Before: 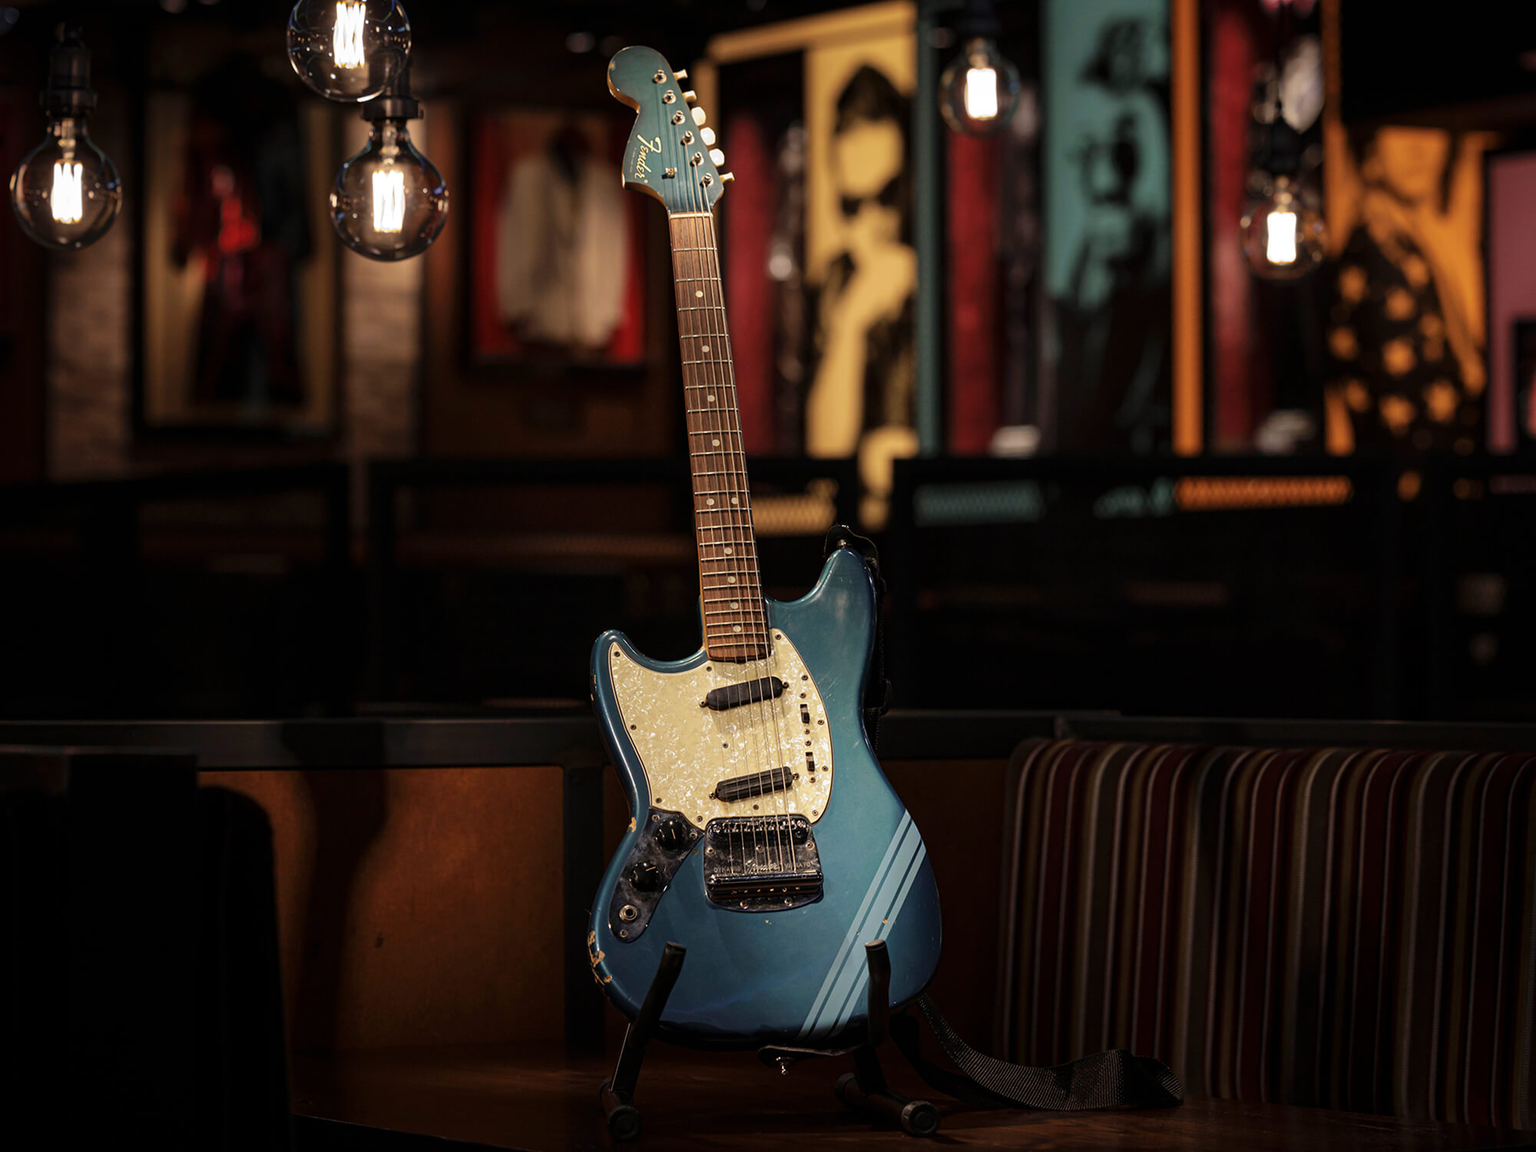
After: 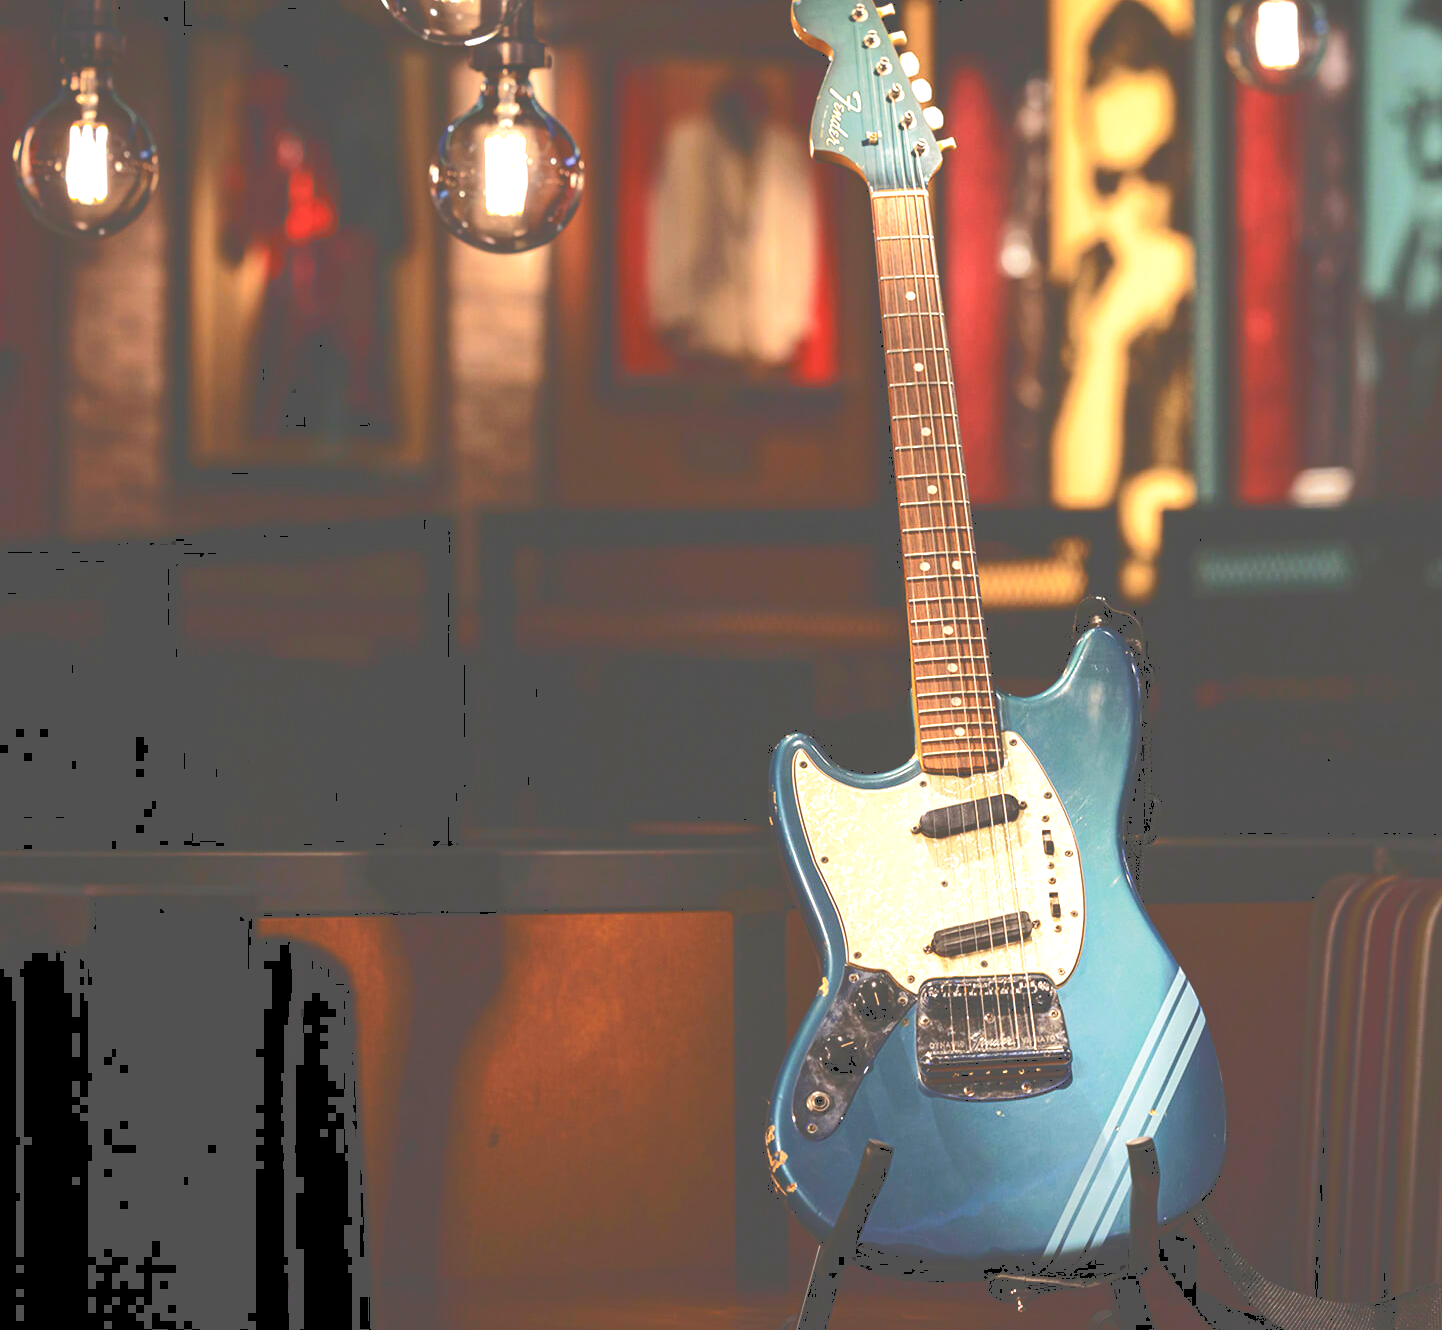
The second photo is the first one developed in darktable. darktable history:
crop: top 5.807%, right 27.856%, bottom 5.522%
base curve: curves: ch0 [(0, 0) (0.688, 0.865) (1, 1)], preserve colors none
tone curve: curves: ch0 [(0, 0) (0.003, 0.346) (0.011, 0.346) (0.025, 0.346) (0.044, 0.35) (0.069, 0.354) (0.1, 0.361) (0.136, 0.368) (0.177, 0.381) (0.224, 0.395) (0.277, 0.421) (0.335, 0.458) (0.399, 0.502) (0.468, 0.556) (0.543, 0.617) (0.623, 0.685) (0.709, 0.748) (0.801, 0.814) (0.898, 0.865) (1, 1)], color space Lab, independent channels, preserve colors none
exposure: exposure 1.136 EV, compensate highlight preservation false
